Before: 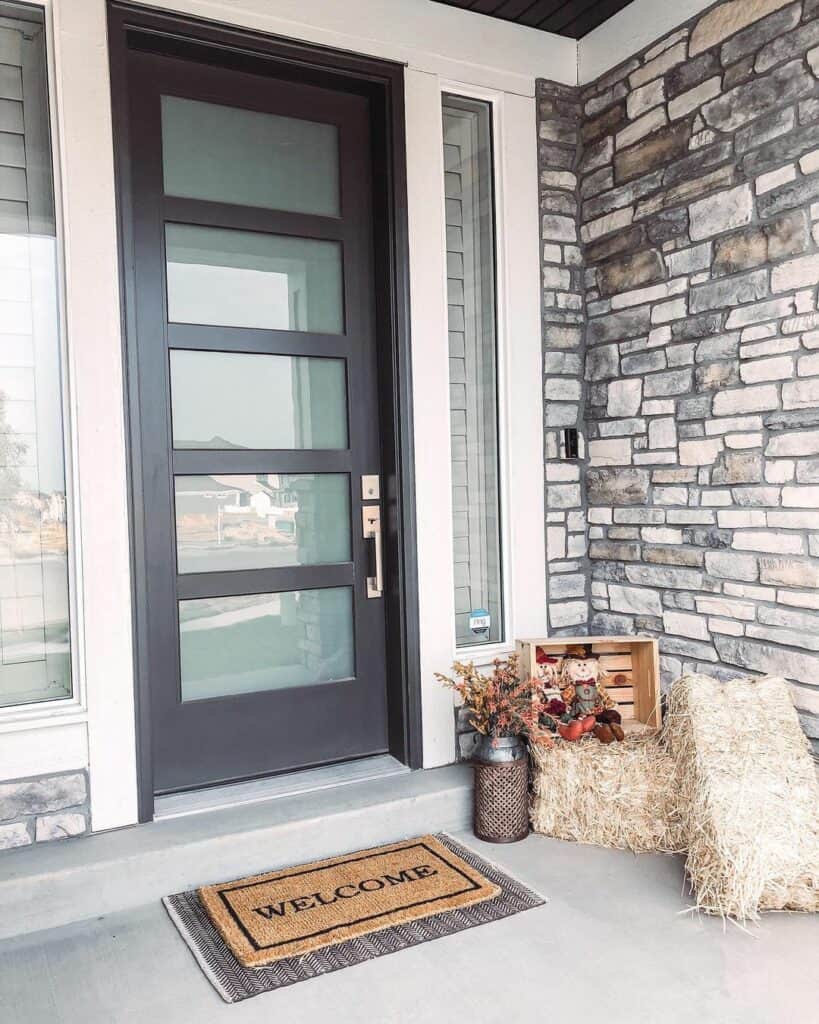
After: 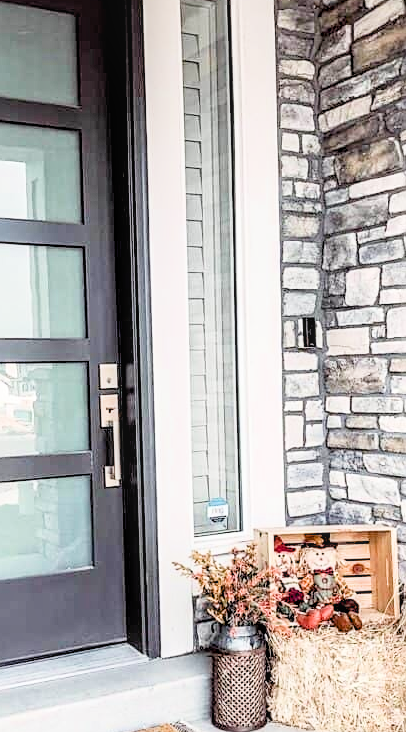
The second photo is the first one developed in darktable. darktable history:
local contrast: on, module defaults
exposure: black level correction 0.011, exposure 1.081 EV, compensate highlight preservation false
filmic rgb: black relative exposure -7.73 EV, white relative exposure 4.44 EV, target black luminance 0%, hardness 3.75, latitude 50.73%, contrast 1.069, highlights saturation mix 9.76%, shadows ↔ highlights balance -0.28%
crop: left 31.999%, top 10.937%, right 18.424%, bottom 17.487%
sharpen: on, module defaults
